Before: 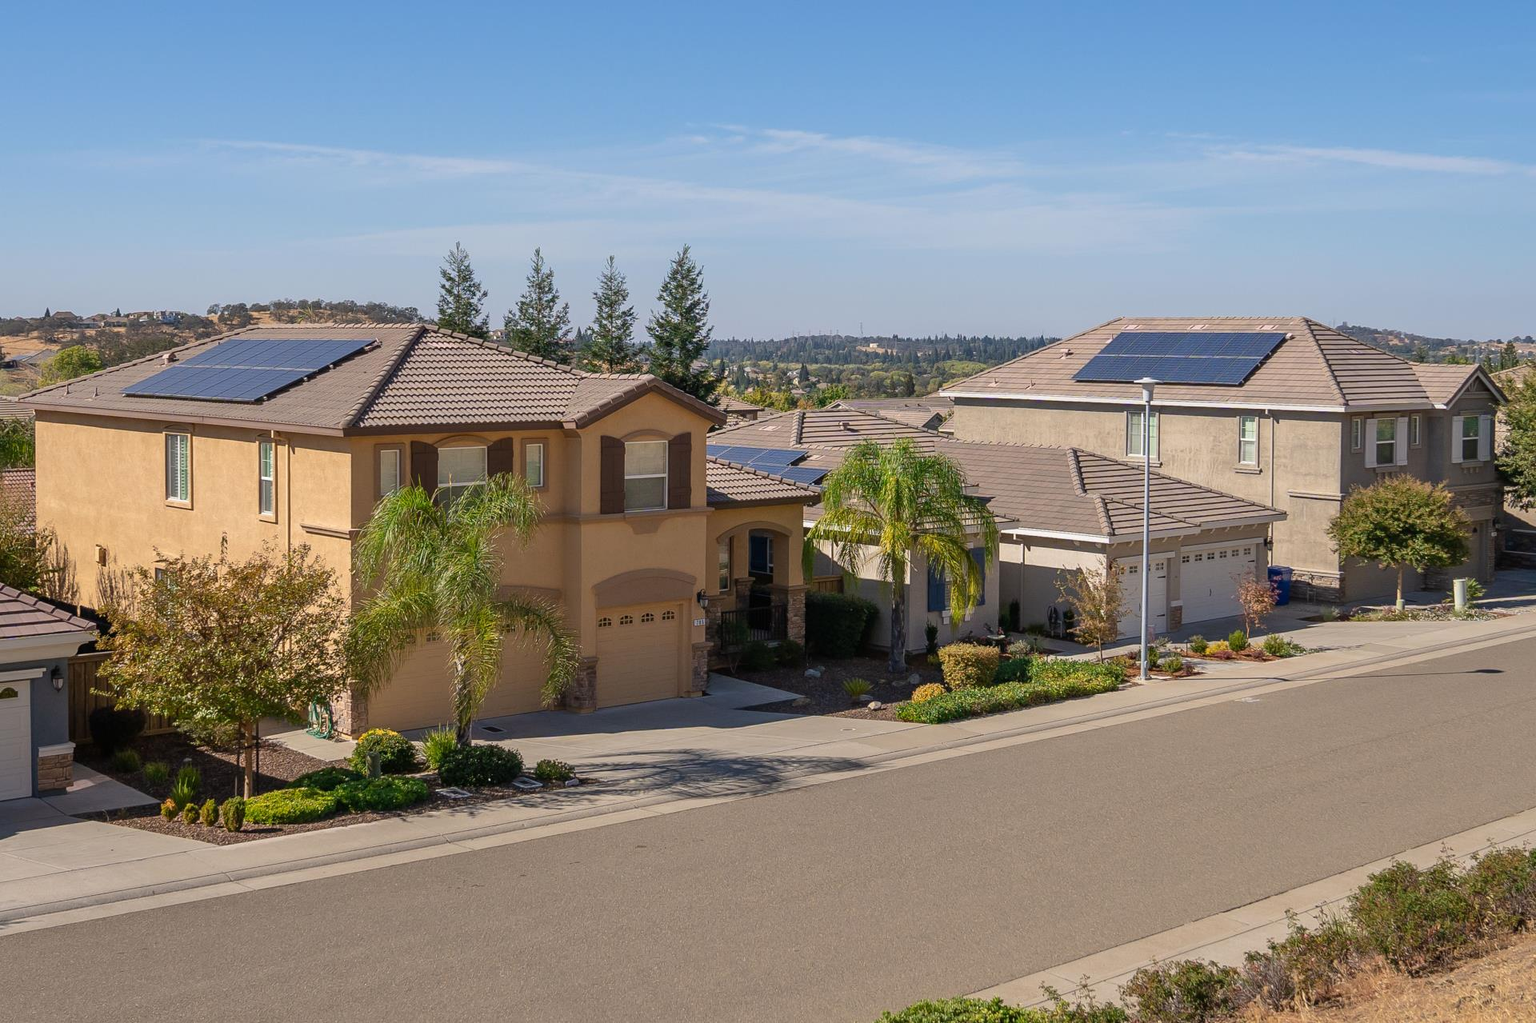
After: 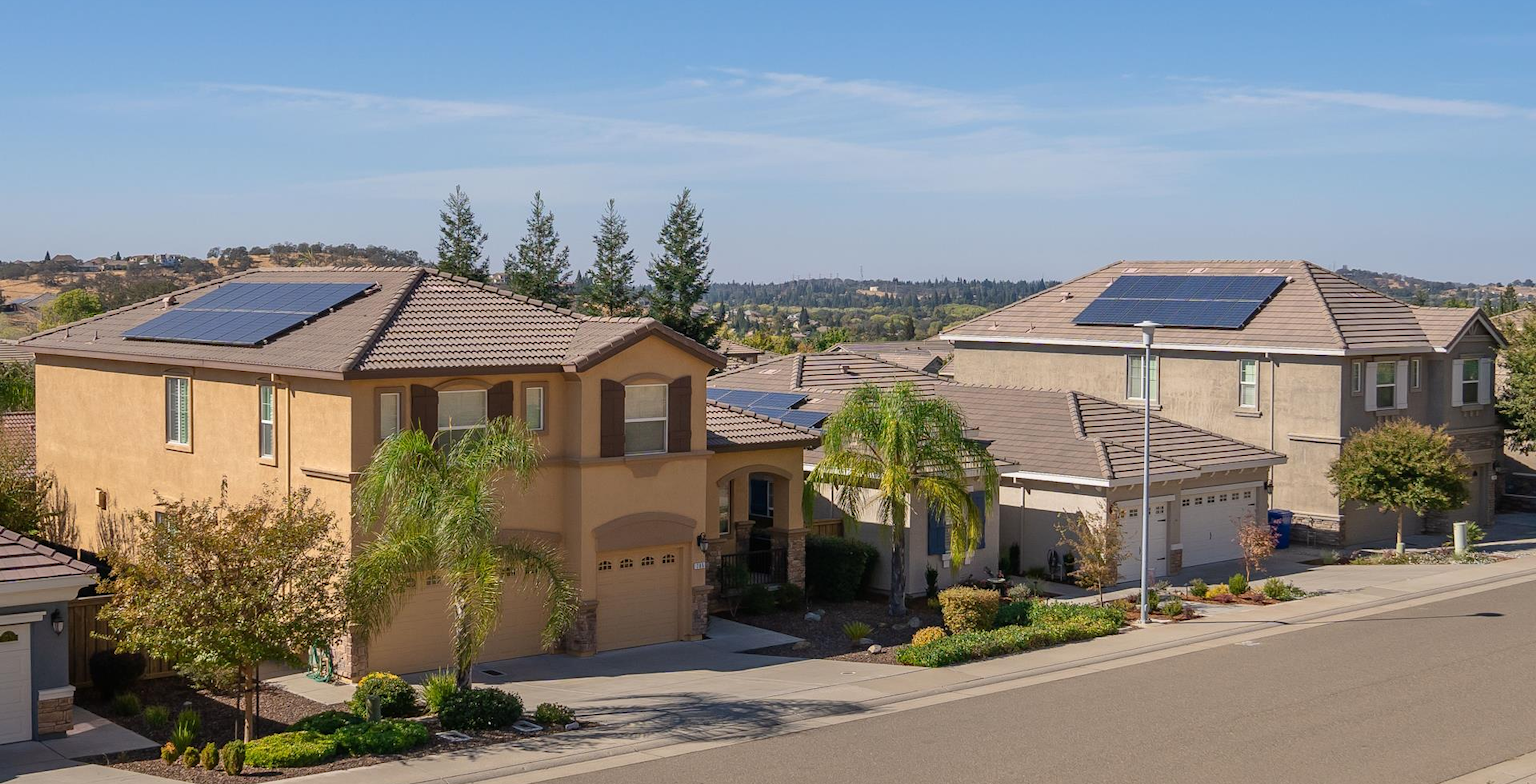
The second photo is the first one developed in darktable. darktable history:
crop: top 5.581%, bottom 17.714%
